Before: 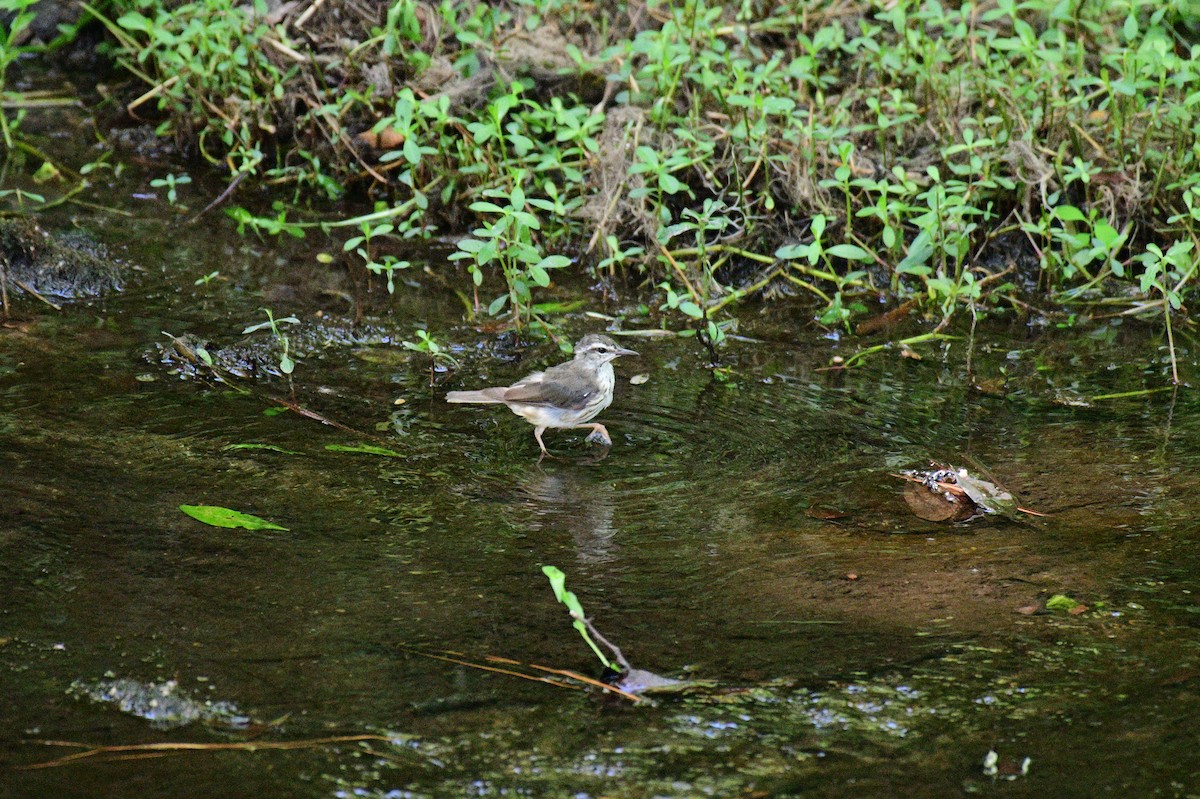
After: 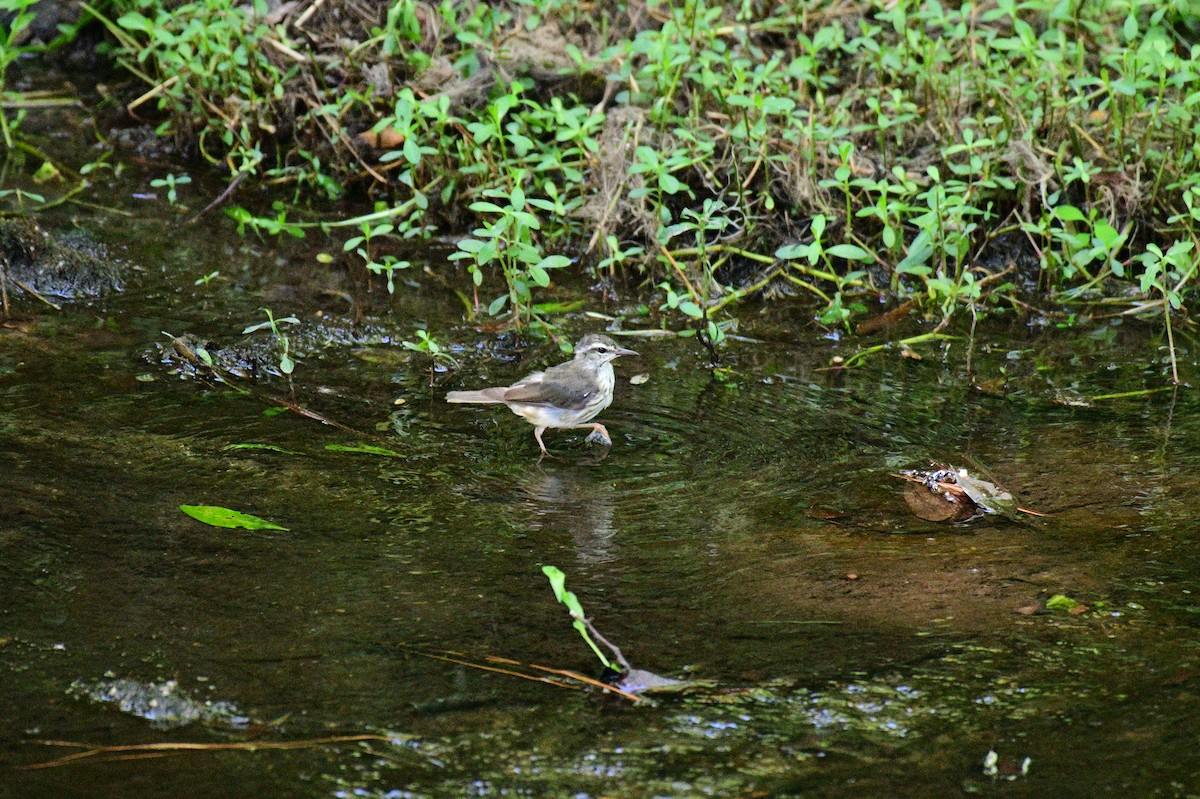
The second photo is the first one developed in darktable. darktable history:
color balance rgb: shadows lift › luminance -9.479%, perceptual saturation grading › global saturation 0.48%, perceptual brilliance grading › highlights 2.898%, global vibrance 16.797%, saturation formula JzAzBz (2021)
